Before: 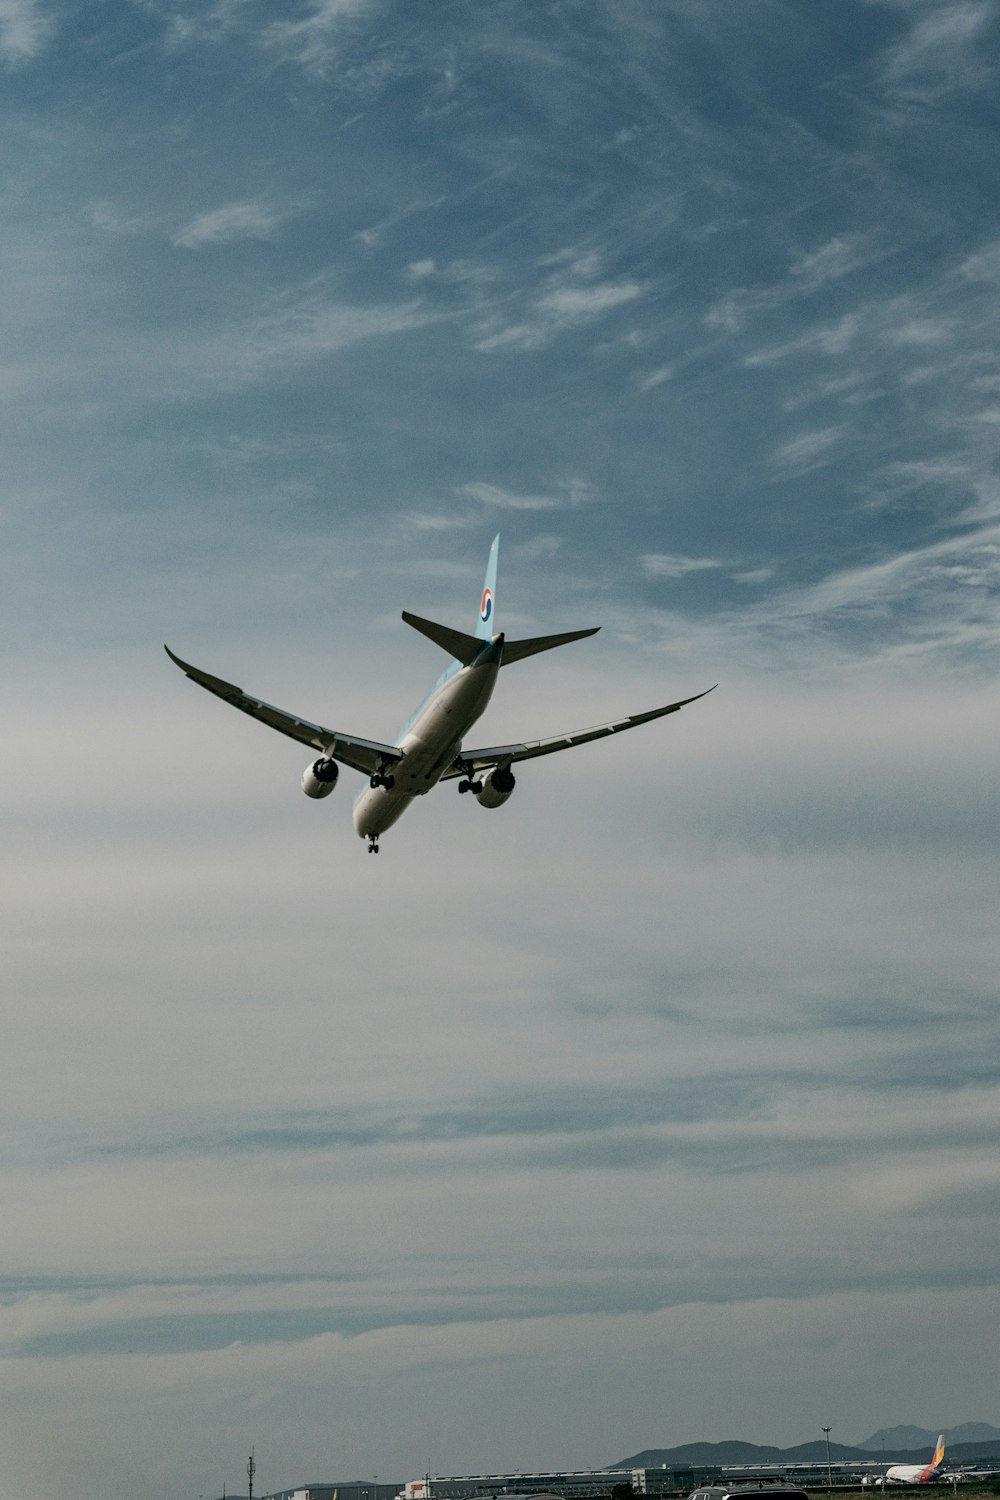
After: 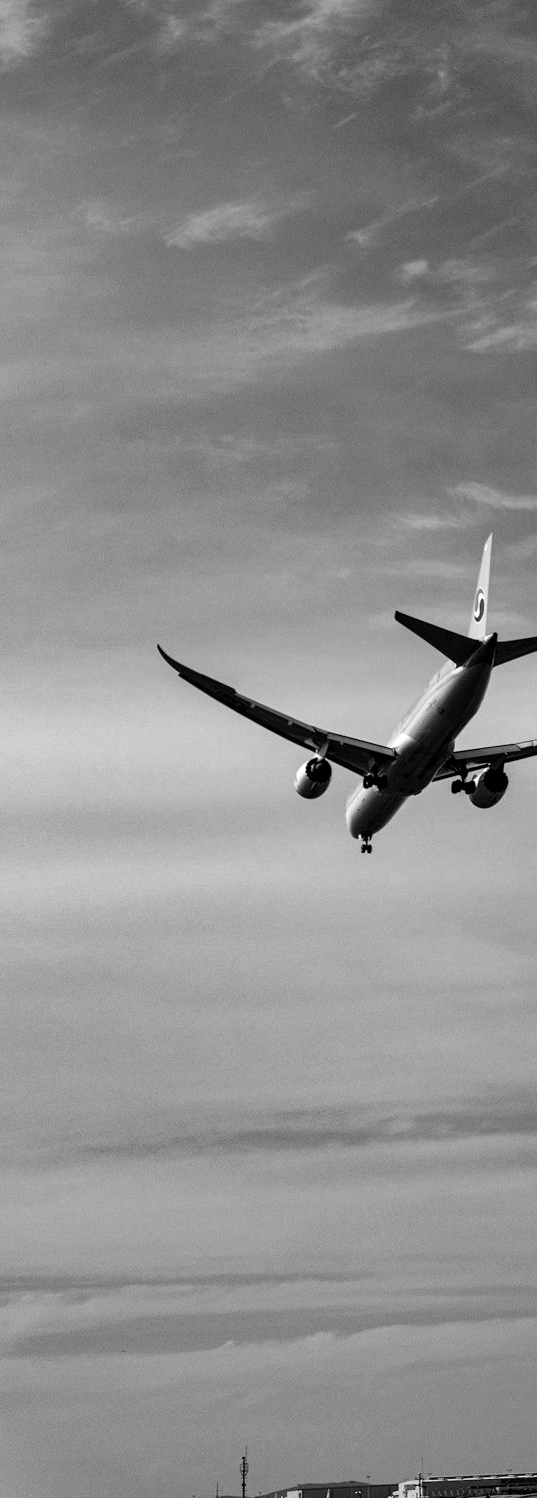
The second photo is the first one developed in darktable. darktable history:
crop: left 0.726%, right 45.523%, bottom 0.09%
shadows and highlights: radius 170.77, shadows 26.82, white point adjustment 2.94, highlights -67.88, soften with gaussian
contrast brightness saturation: saturation -0.985
filmic rgb: black relative exposure -7.99 EV, white relative exposure 2.2 EV, hardness 6.99, color science v6 (2022)
